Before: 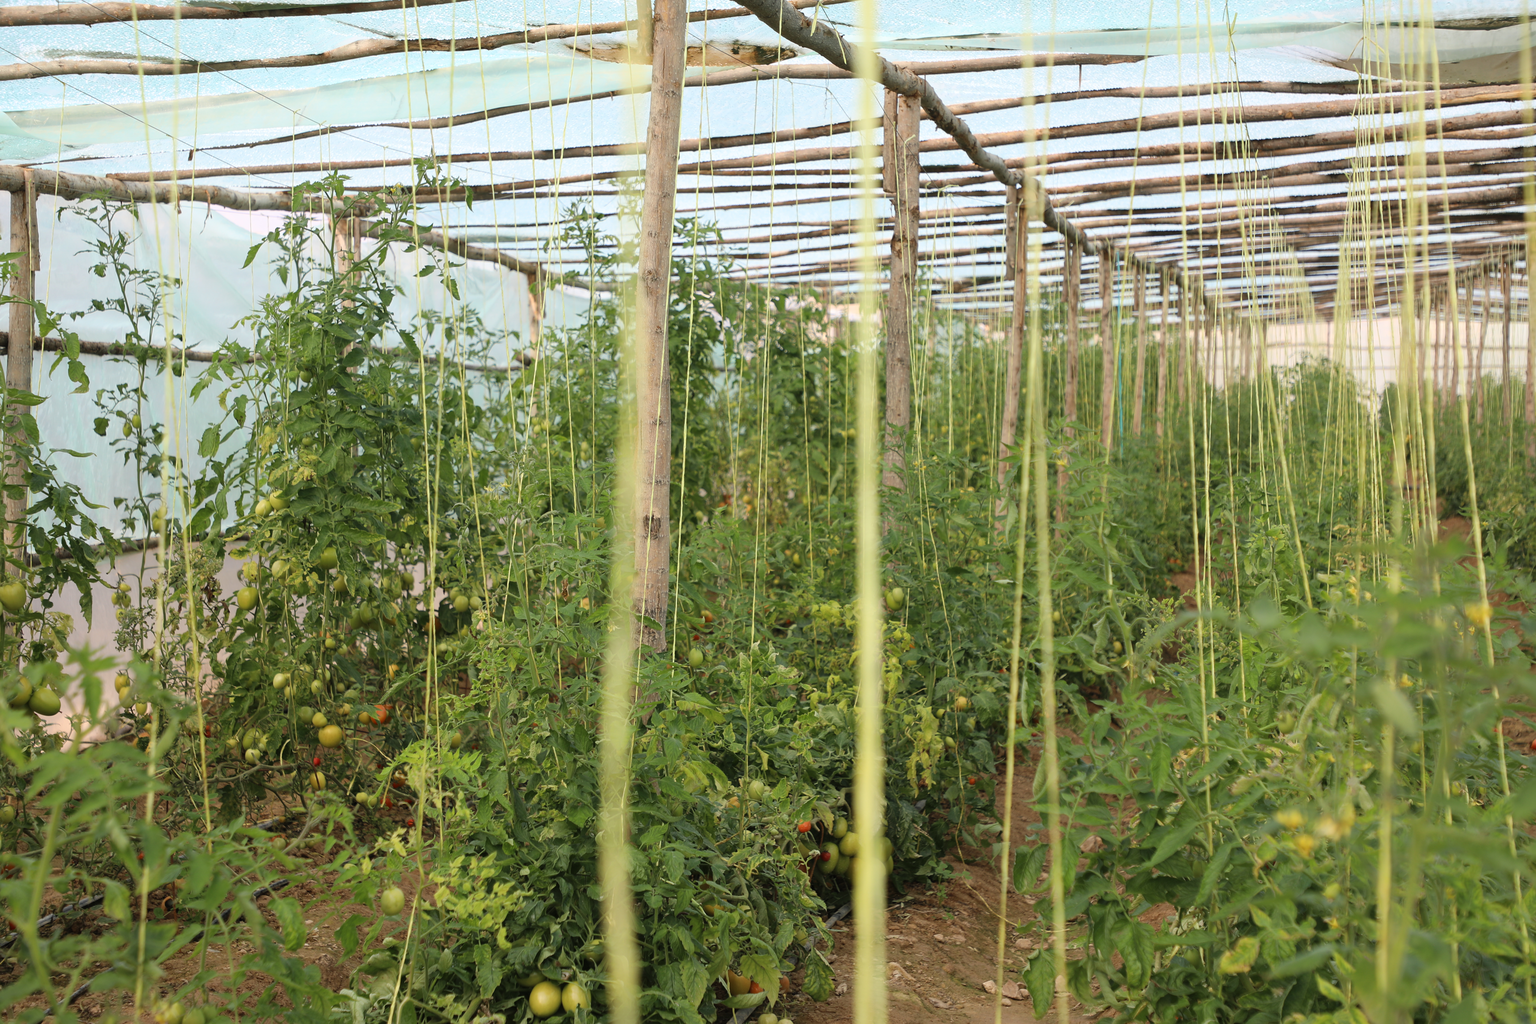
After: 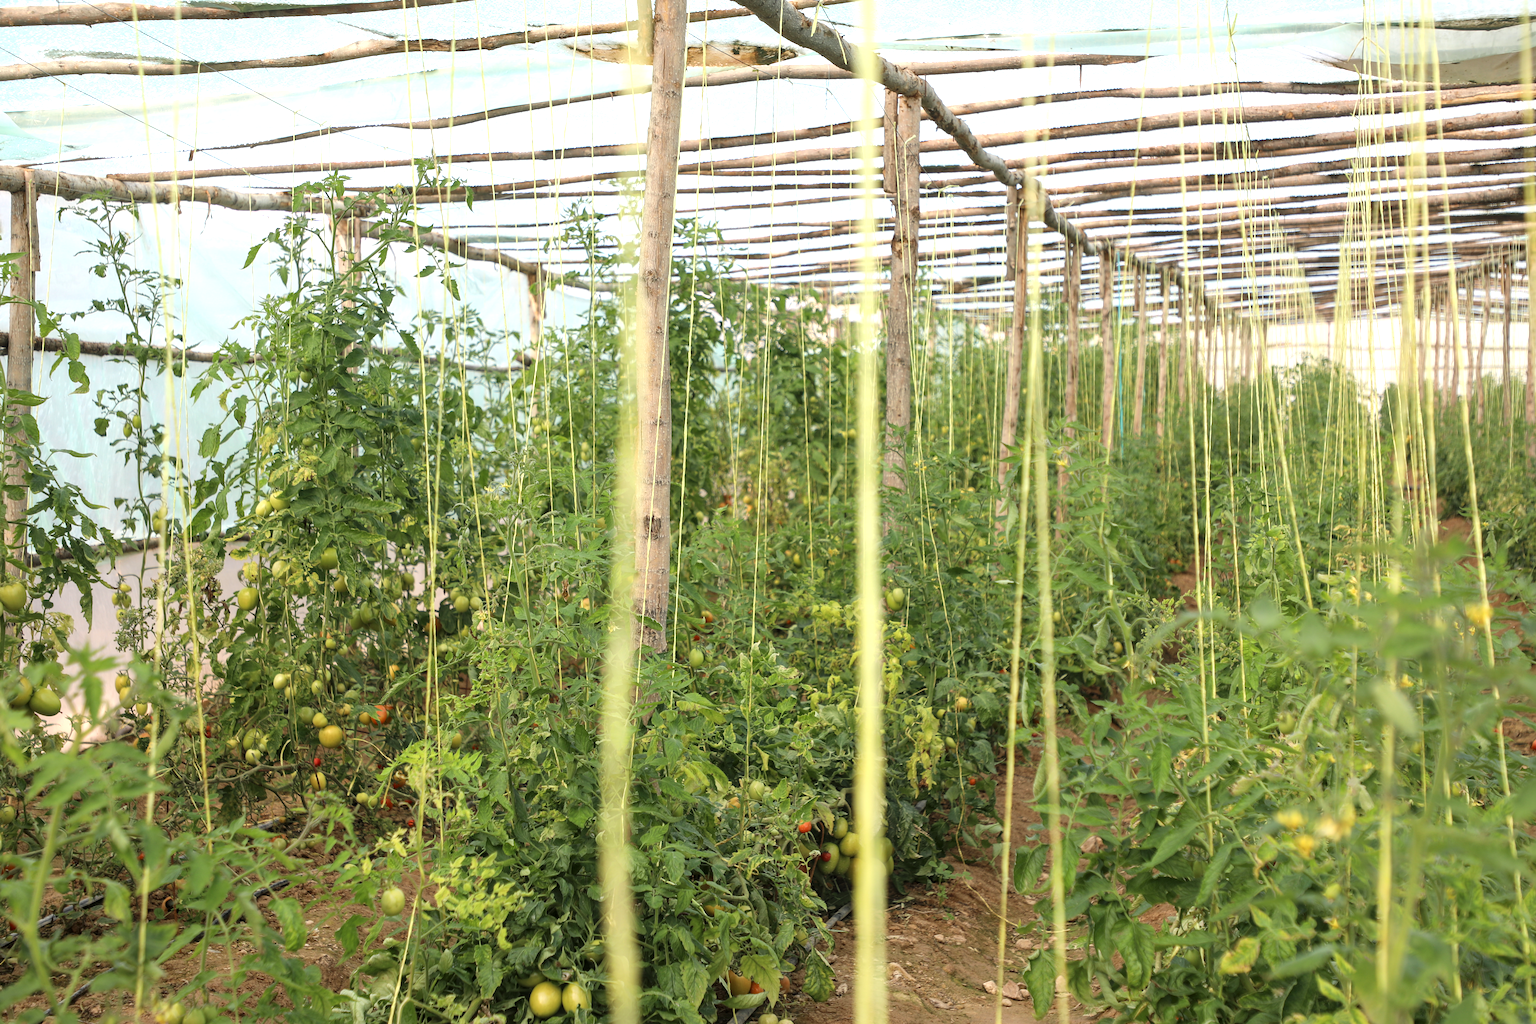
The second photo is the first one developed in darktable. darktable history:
local contrast: detail 117%
exposure: black level correction 0.001, exposure 0.5 EV, compensate exposure bias true, compensate highlight preservation false
